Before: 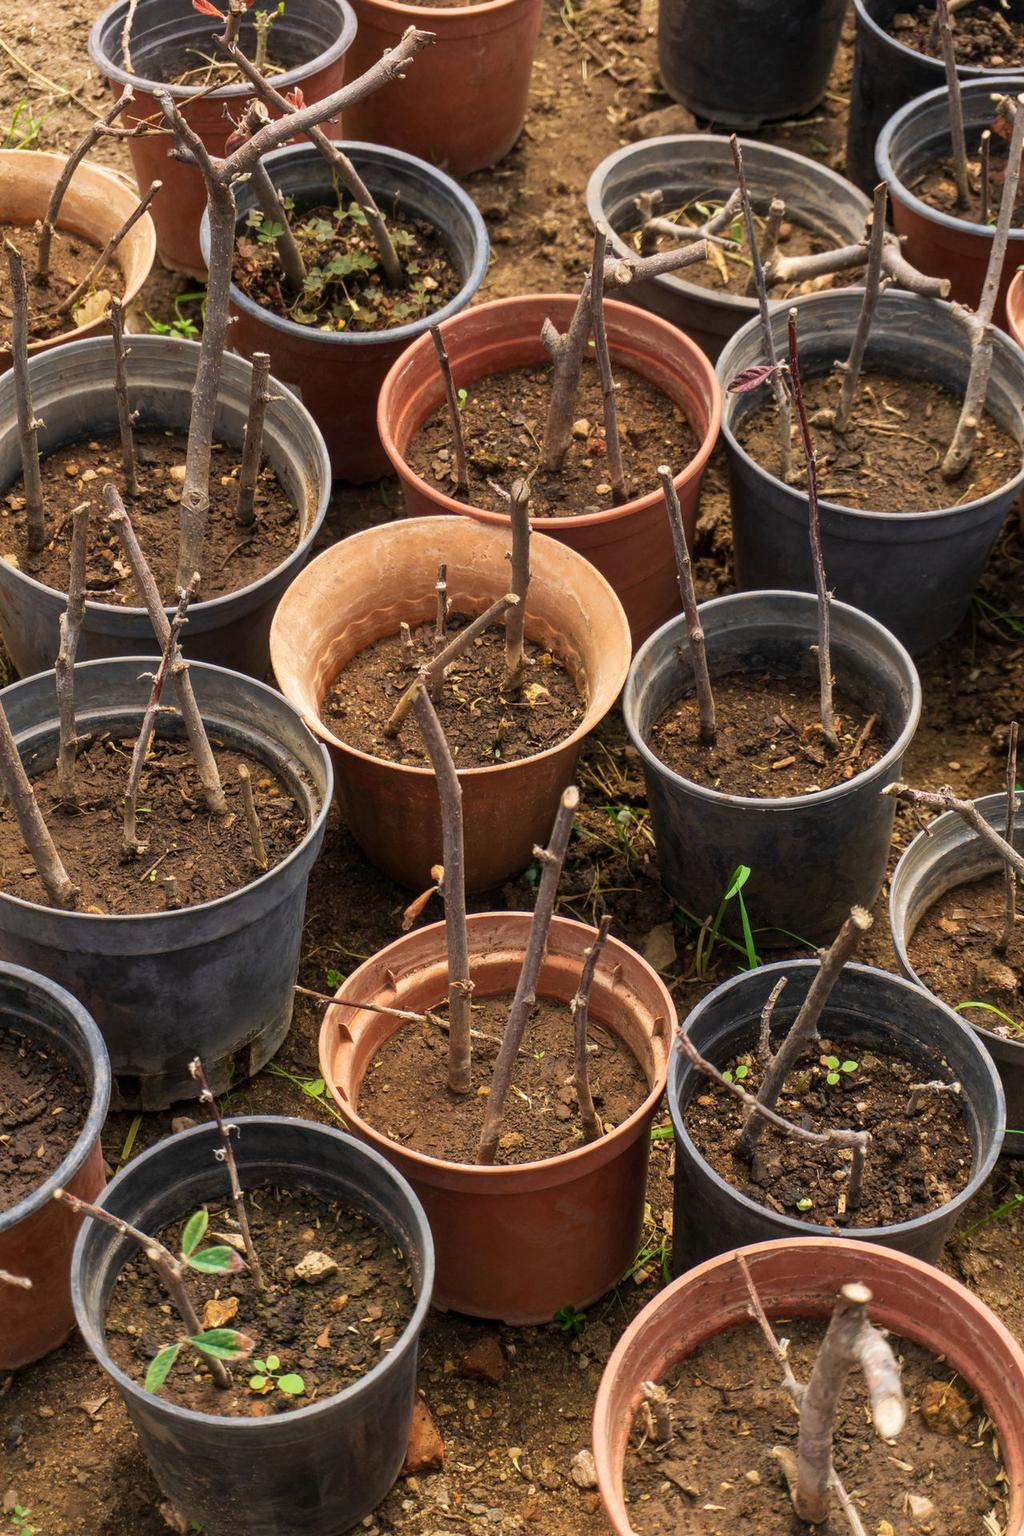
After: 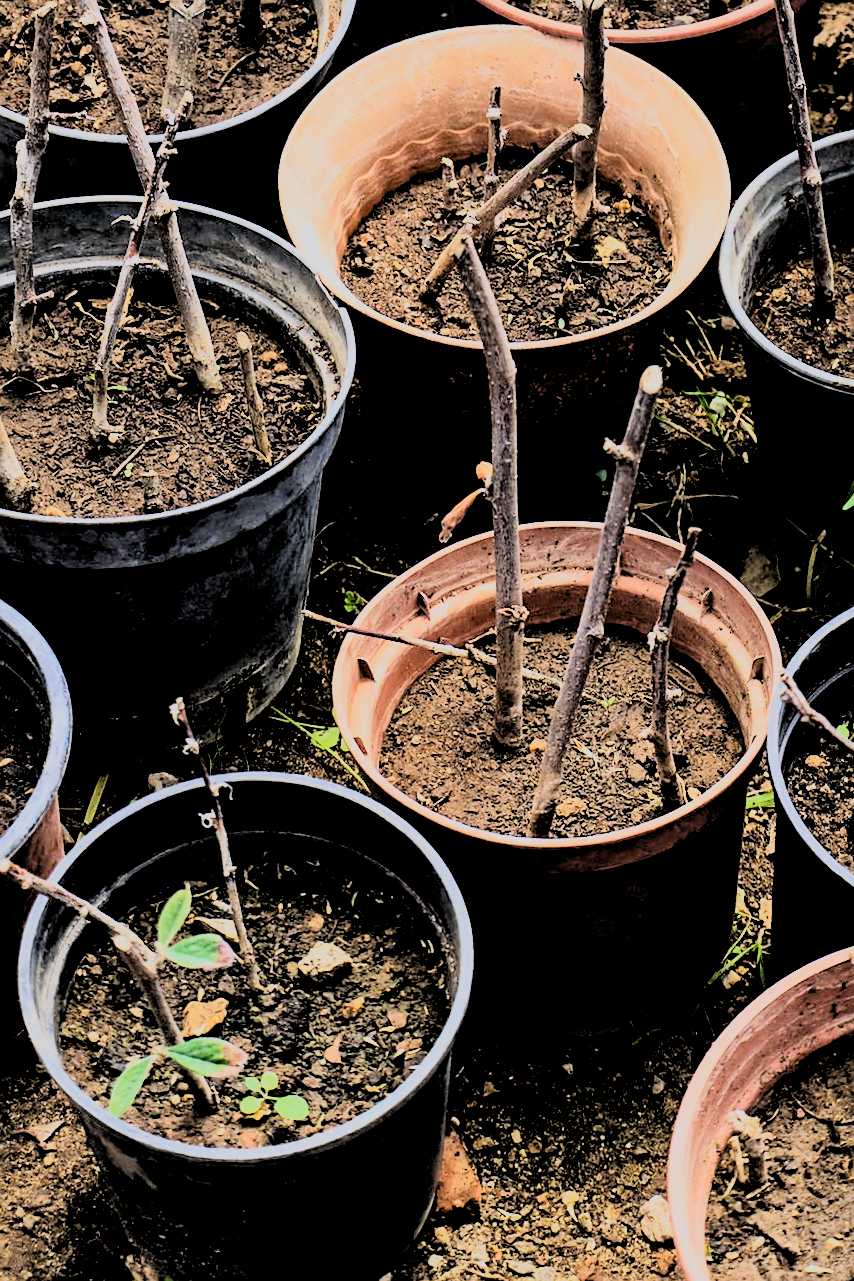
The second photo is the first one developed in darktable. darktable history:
crop and rotate: angle -0.82°, left 3.85%, top 31.828%, right 27.992%
sharpen: on, module defaults
white balance: red 0.931, blue 1.11
filmic rgb: black relative exposure -7.65 EV, white relative exposure 4.56 EV, hardness 3.61
rgb curve: curves: ch0 [(0, 0) (0.21, 0.15) (0.24, 0.21) (0.5, 0.75) (0.75, 0.96) (0.89, 0.99) (1, 1)]; ch1 [(0, 0.02) (0.21, 0.13) (0.25, 0.2) (0.5, 0.67) (0.75, 0.9) (0.89, 0.97) (1, 1)]; ch2 [(0, 0.02) (0.21, 0.13) (0.25, 0.2) (0.5, 0.67) (0.75, 0.9) (0.89, 0.97) (1, 1)], compensate middle gray true
rgb levels: levels [[0.034, 0.472, 0.904], [0, 0.5, 1], [0, 0.5, 1]]
